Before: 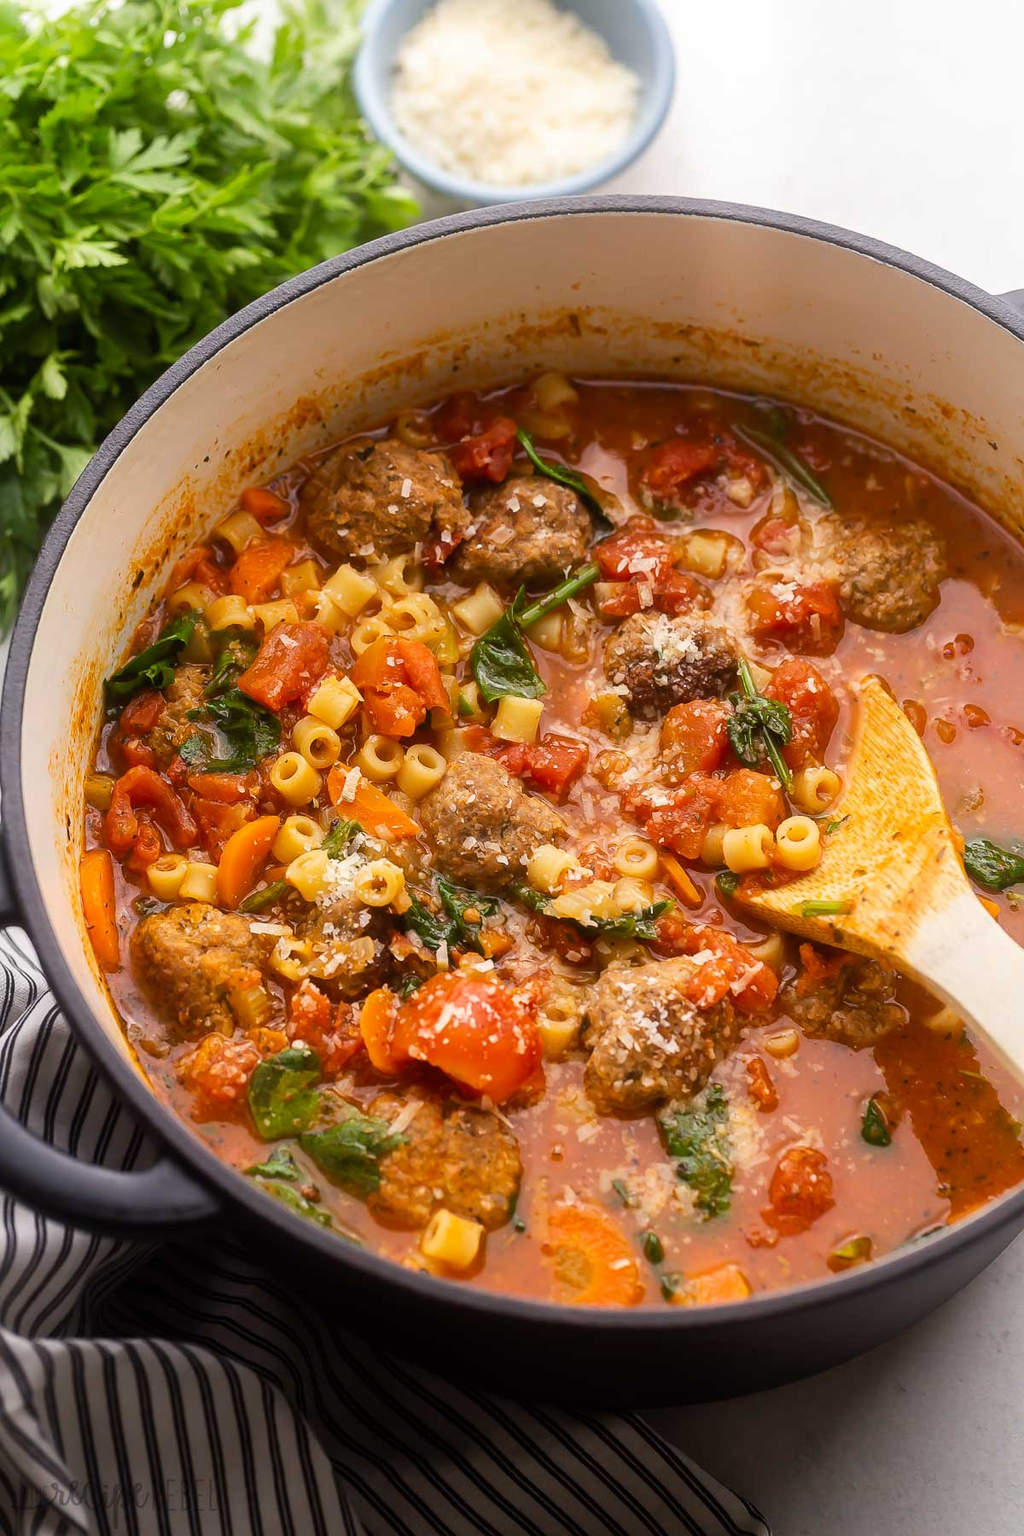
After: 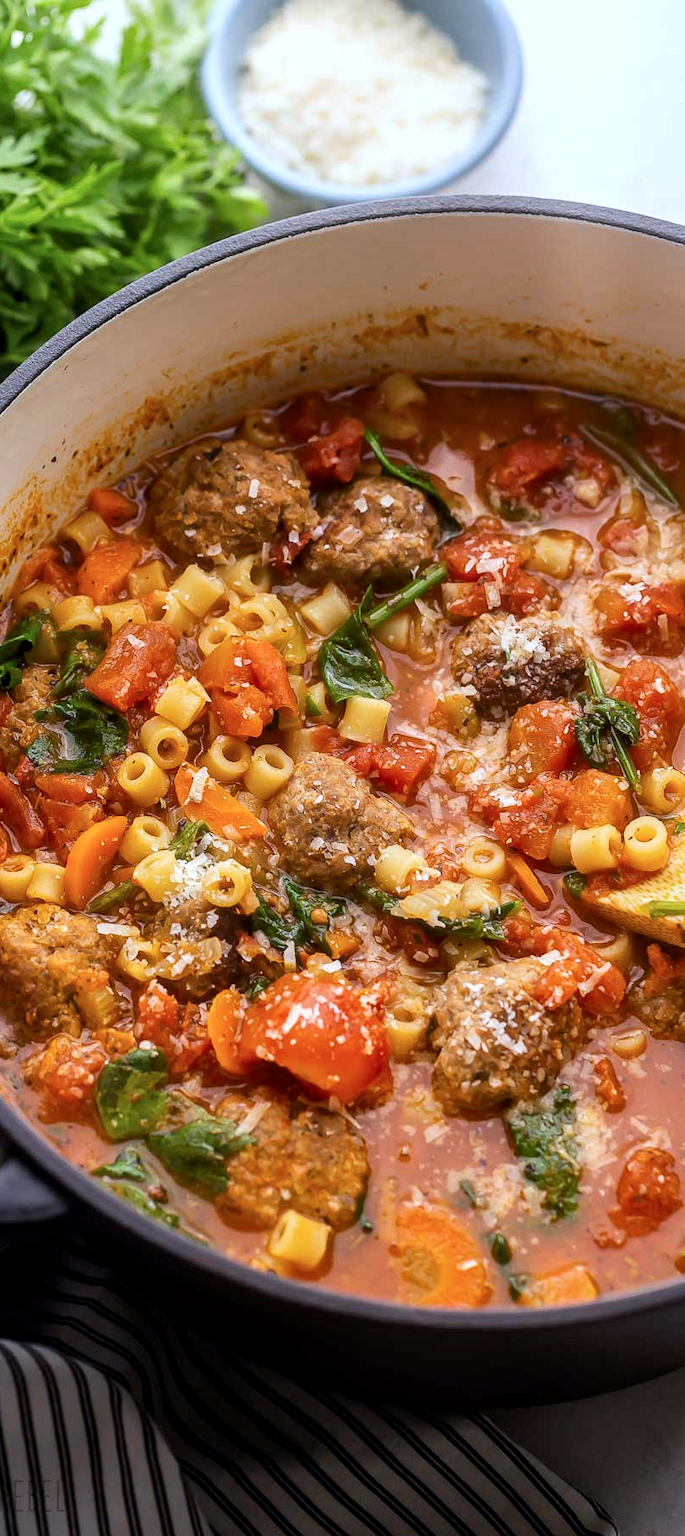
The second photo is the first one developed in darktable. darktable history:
color calibration: x 0.372, y 0.386, temperature 4286.35 K
local contrast: on, module defaults
crop and rotate: left 14.918%, right 18.159%
